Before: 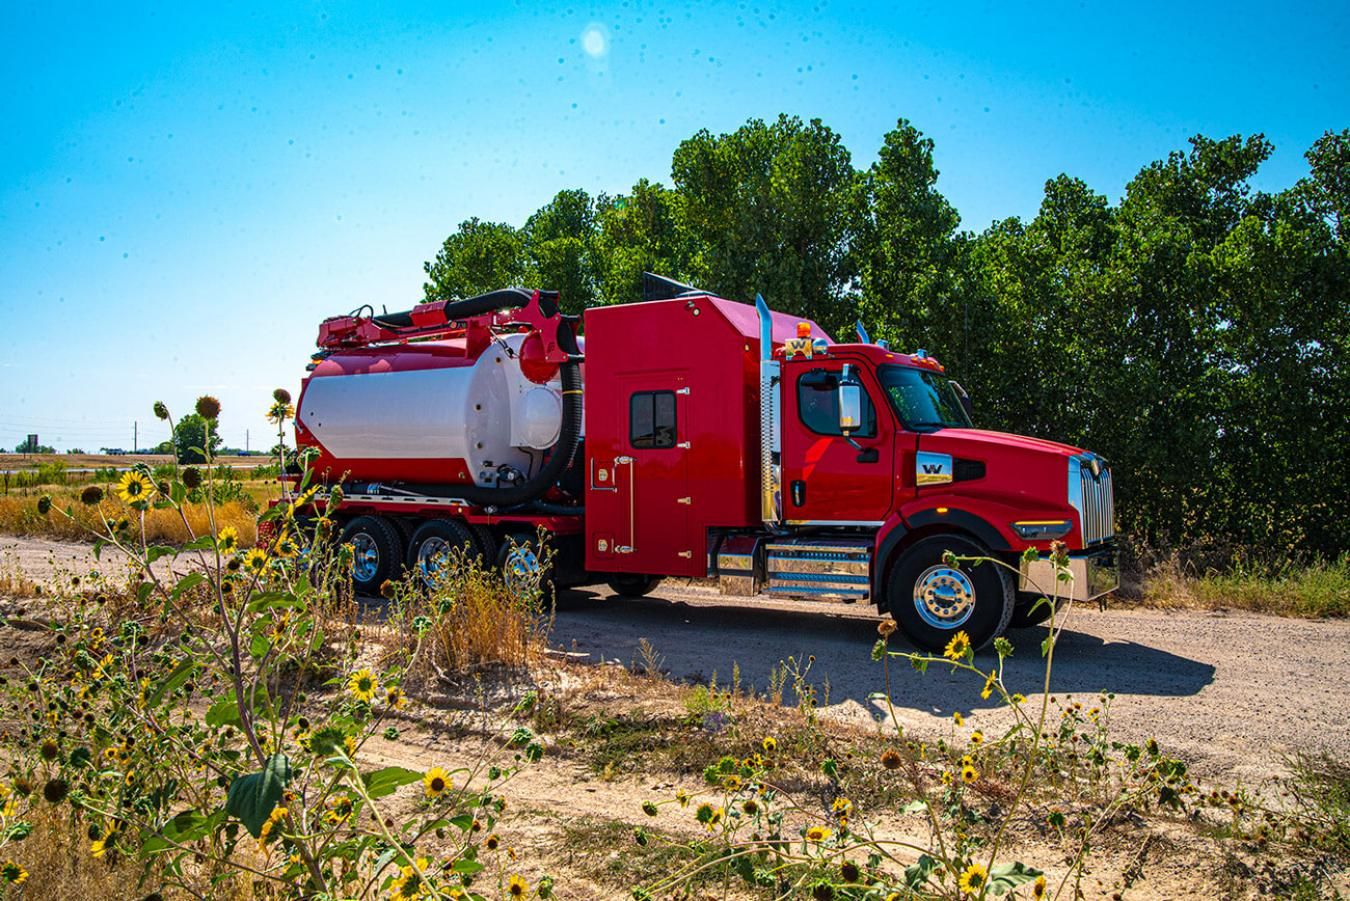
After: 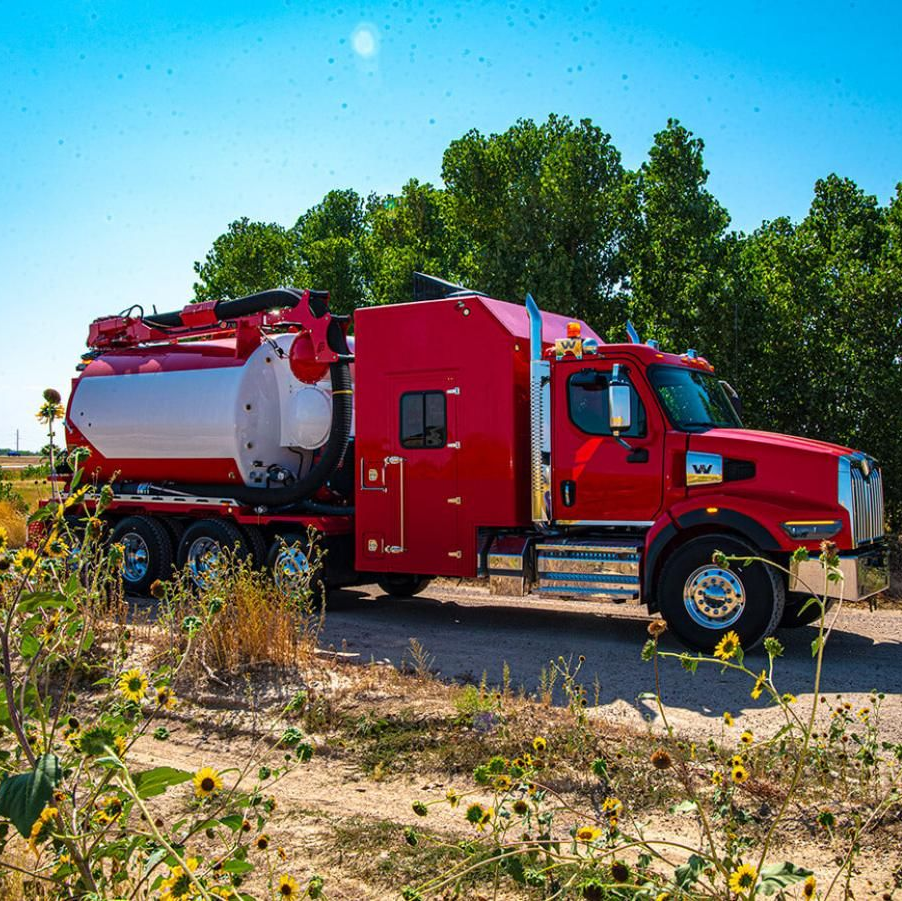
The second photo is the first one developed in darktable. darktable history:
crop: left 17.043%, right 16.14%
